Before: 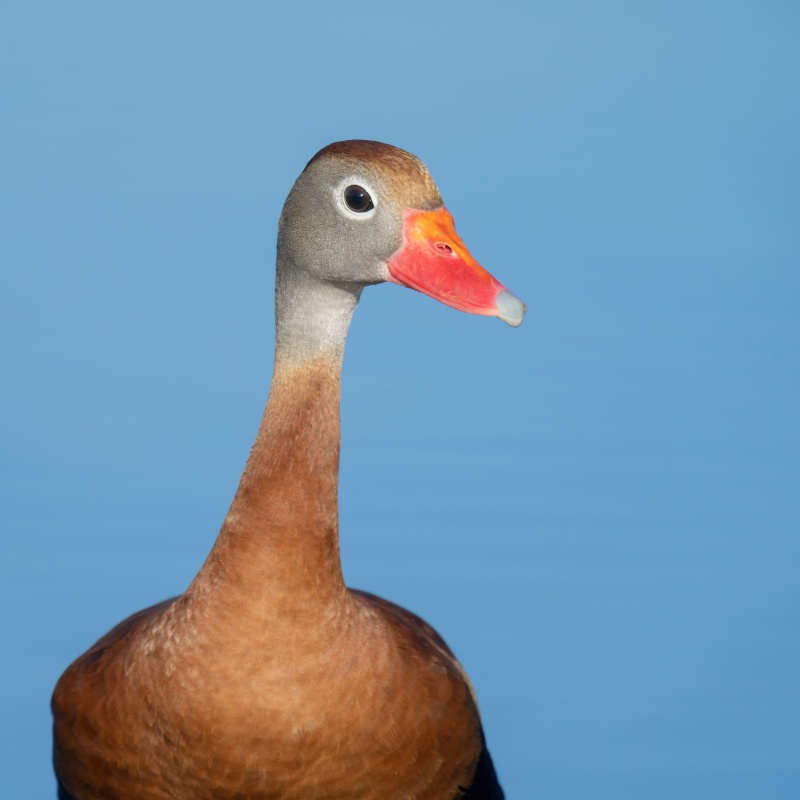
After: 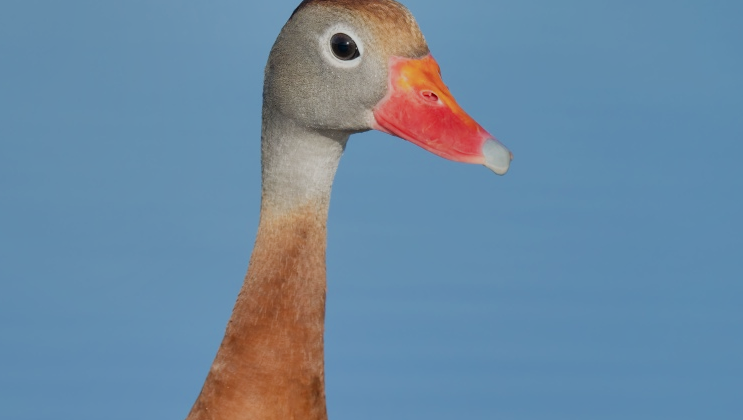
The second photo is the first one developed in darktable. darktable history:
crop: left 1.766%, top 19.07%, right 5.285%, bottom 28.348%
filmic rgb: black relative exposure -7.65 EV, white relative exposure 4.56 EV, hardness 3.61
shadows and highlights: shadows 20.76, highlights -81.22, soften with gaussian
